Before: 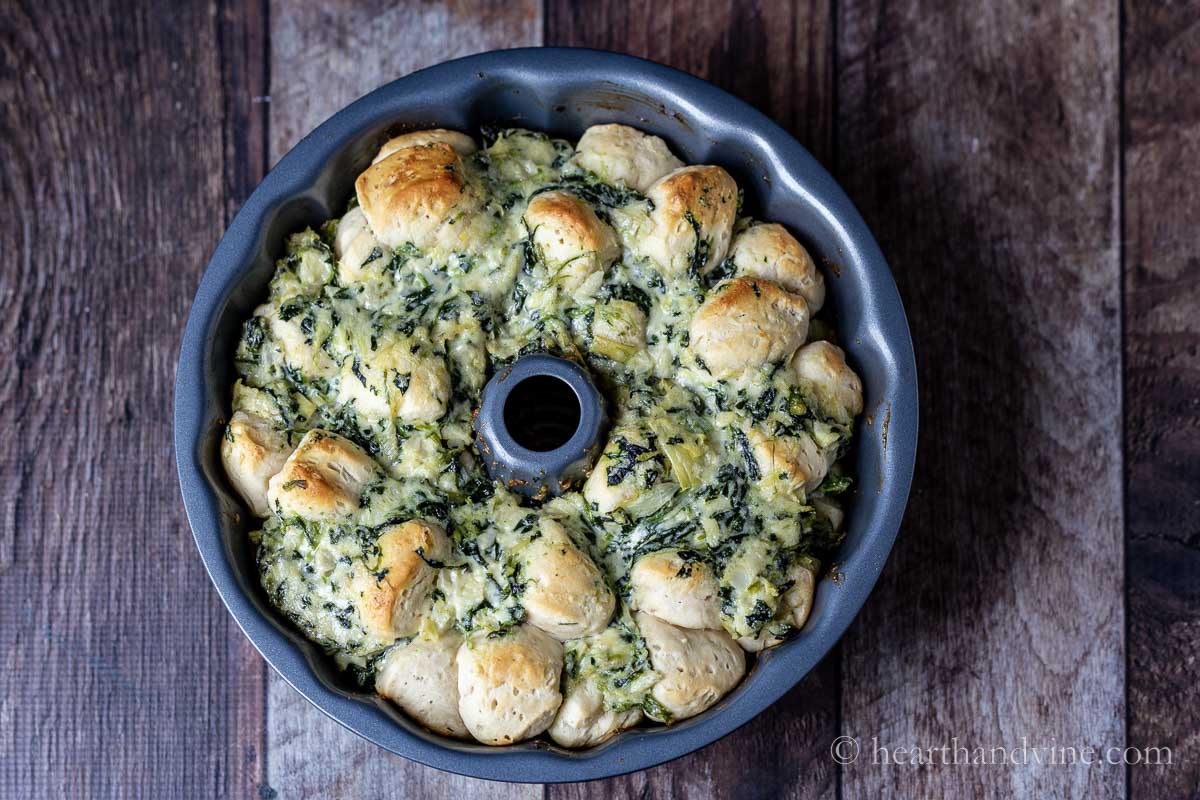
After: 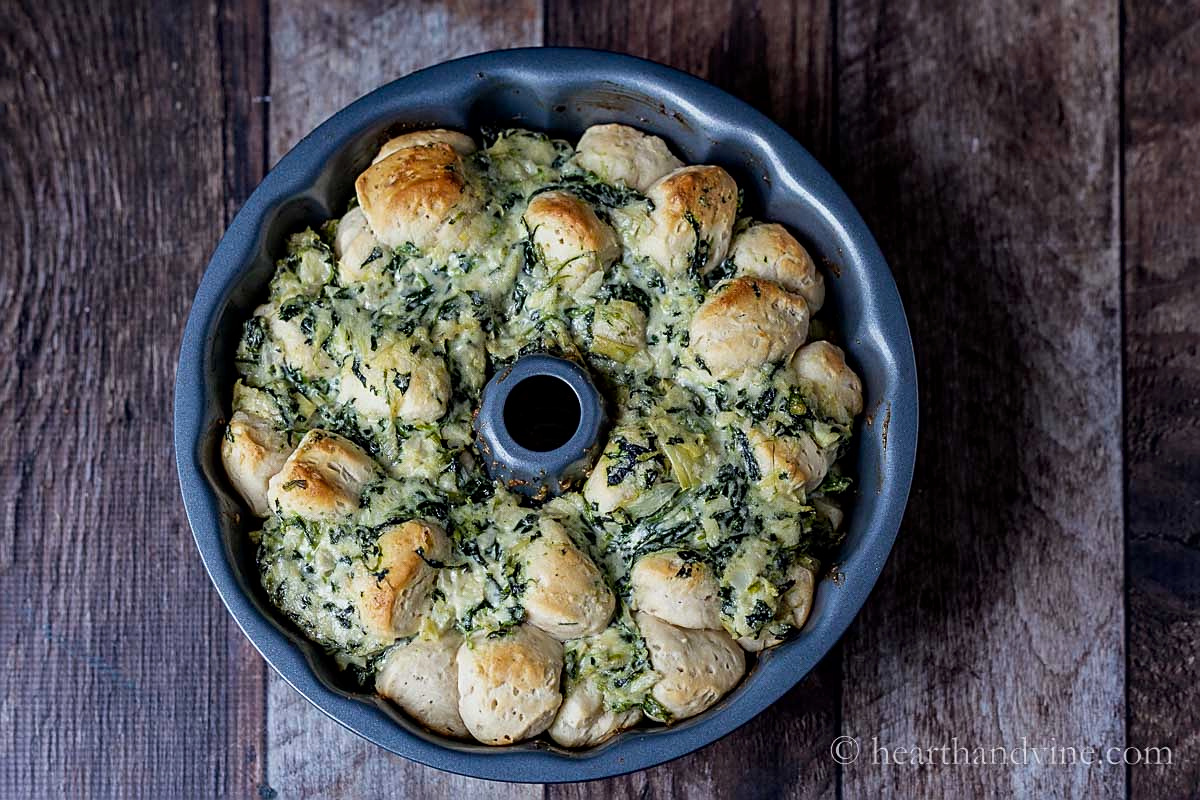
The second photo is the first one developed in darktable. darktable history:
exposure: exposure -0.362 EV, compensate exposure bias true, compensate highlight preservation false
local contrast: mode bilateral grid, contrast 19, coarseness 50, detail 119%, midtone range 0.2
contrast brightness saturation: saturation -0.065
color zones: curves: ch0 [(0.068, 0.464) (0.25, 0.5) (0.48, 0.508) (0.75, 0.536) (0.886, 0.476) (0.967, 0.456)]; ch1 [(0.066, 0.456) (0.25, 0.5) (0.616, 0.508) (0.746, 0.56) (0.934, 0.444)]
sharpen: on, module defaults
tone equalizer: on, module defaults
